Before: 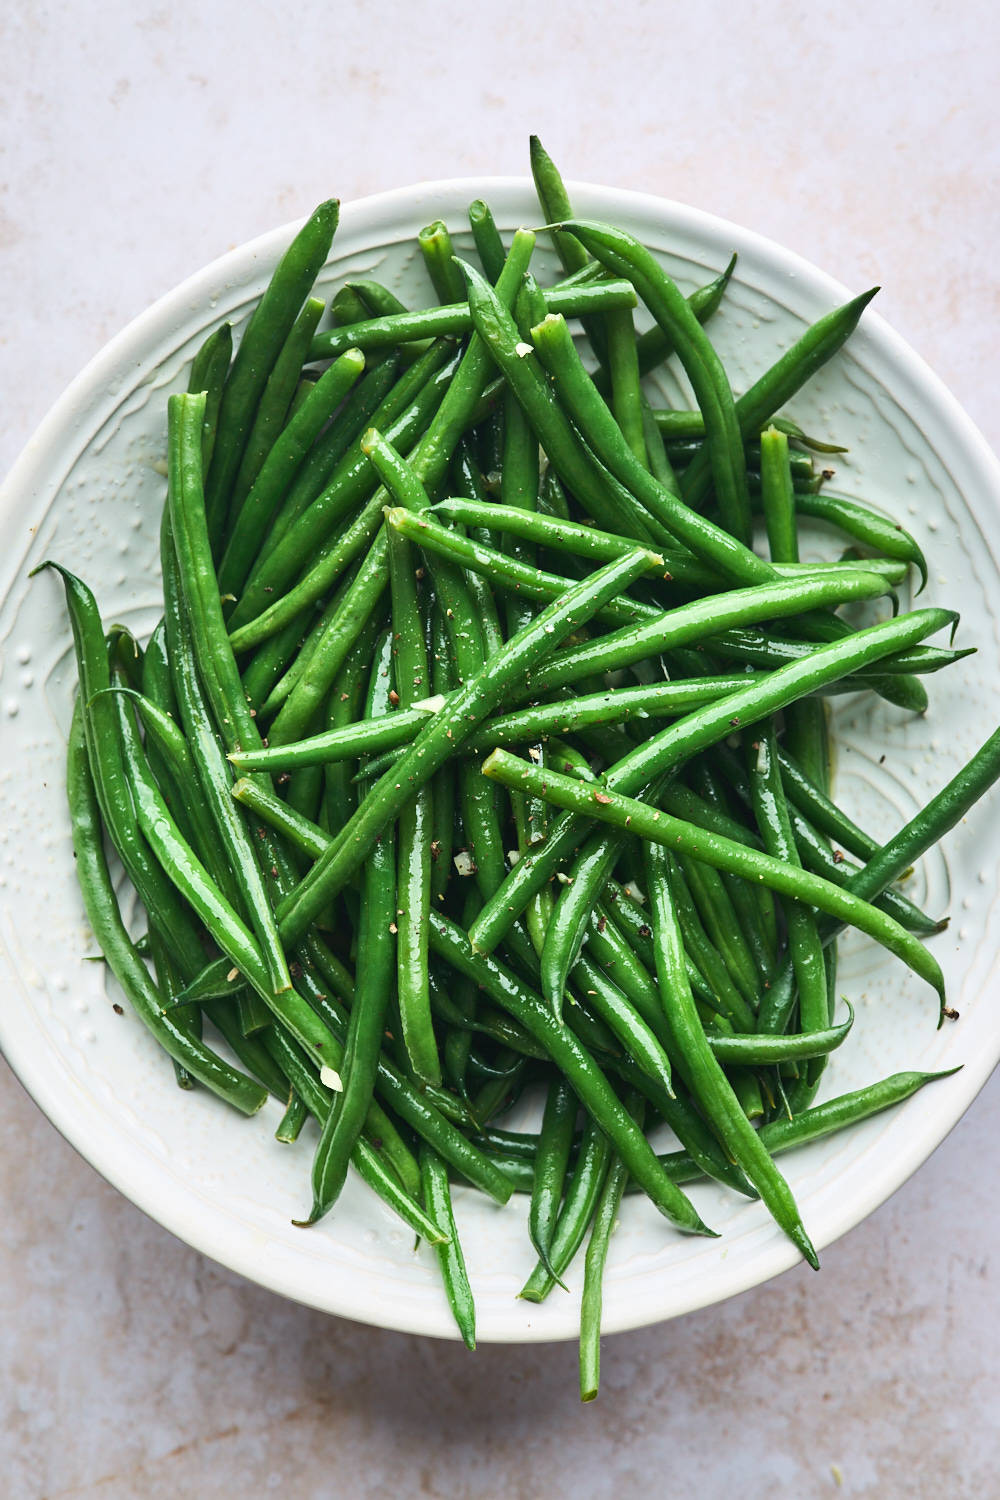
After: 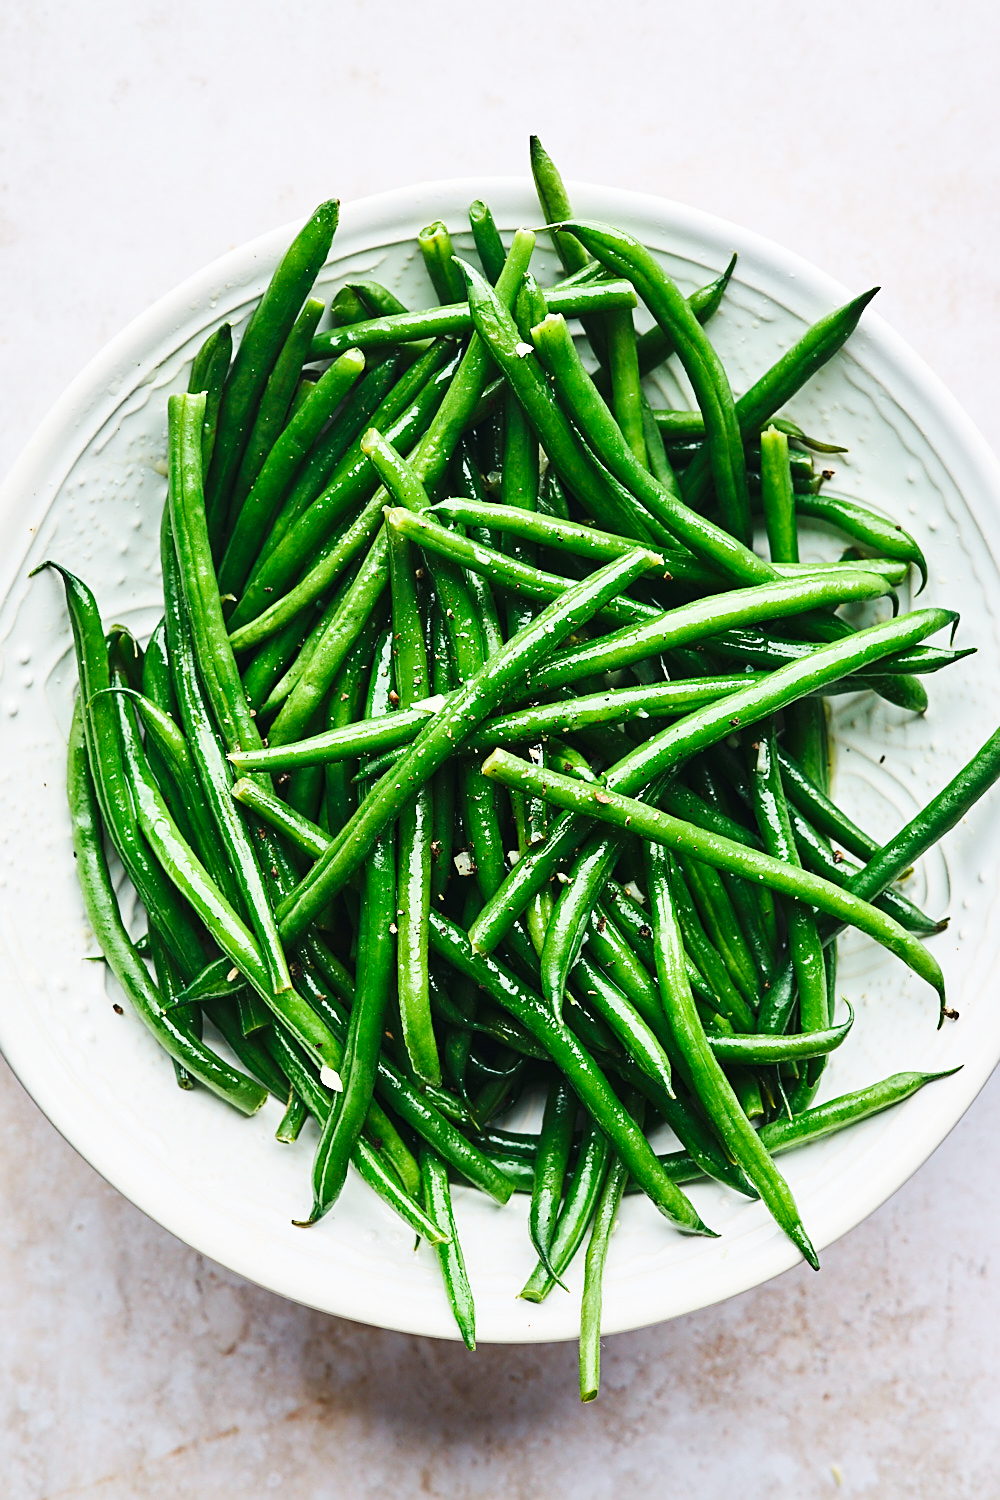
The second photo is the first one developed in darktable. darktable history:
sharpen: on, module defaults
base curve: curves: ch0 [(0, 0) (0.036, 0.025) (0.121, 0.166) (0.206, 0.329) (0.605, 0.79) (1, 1)], exposure shift 0.01, preserve colors none
